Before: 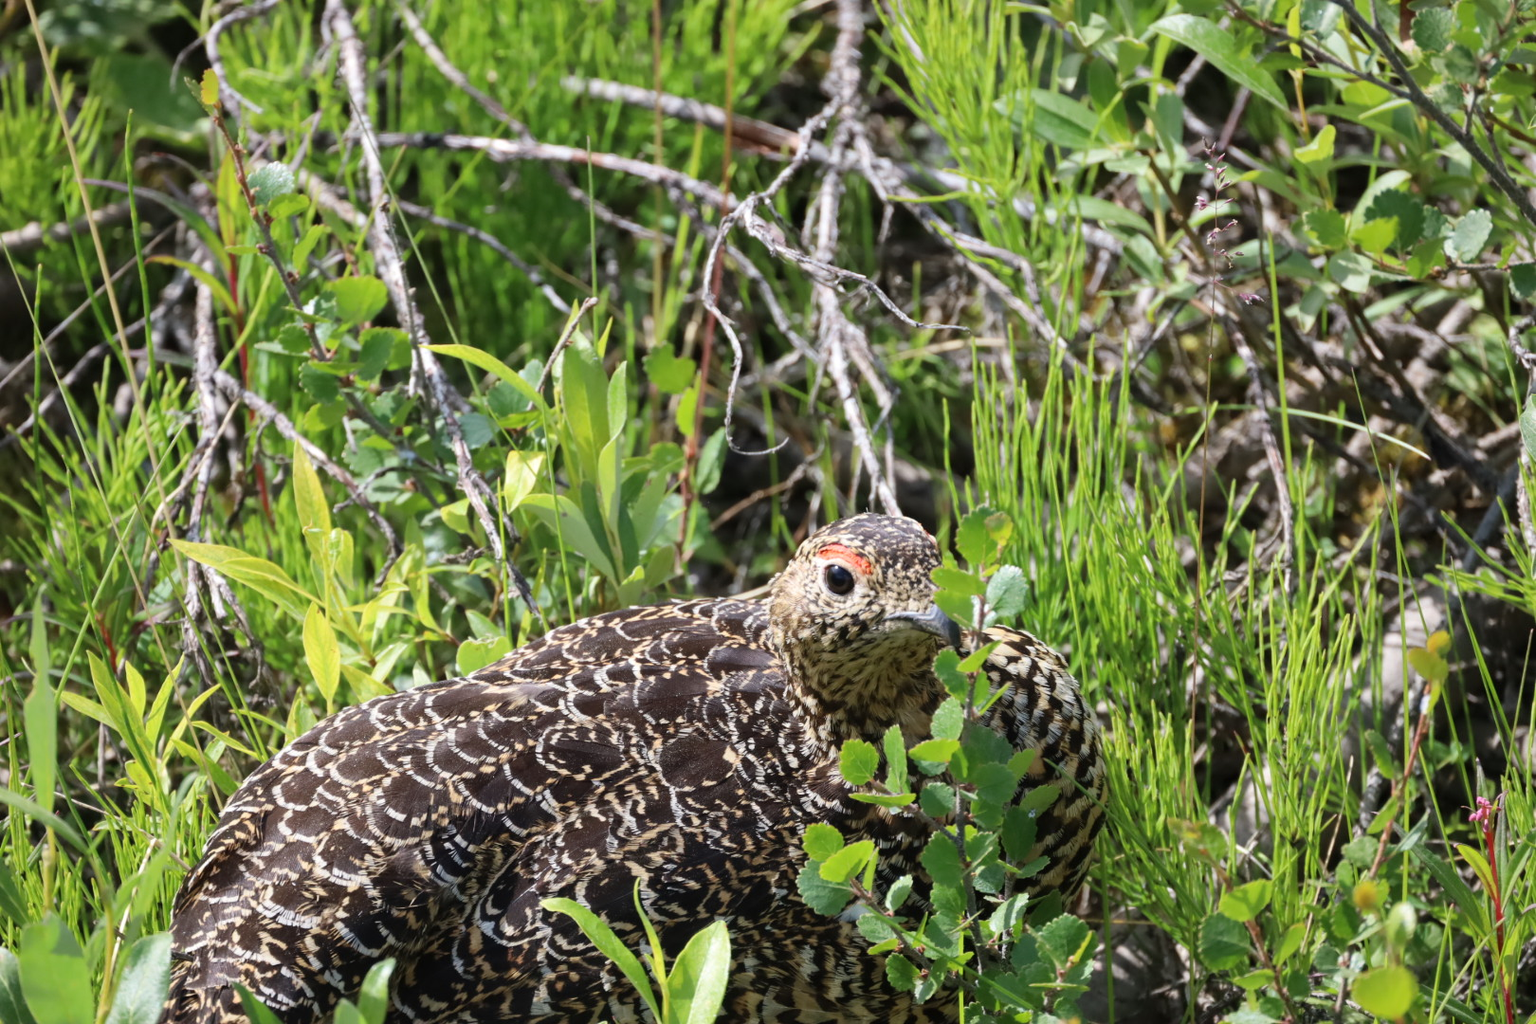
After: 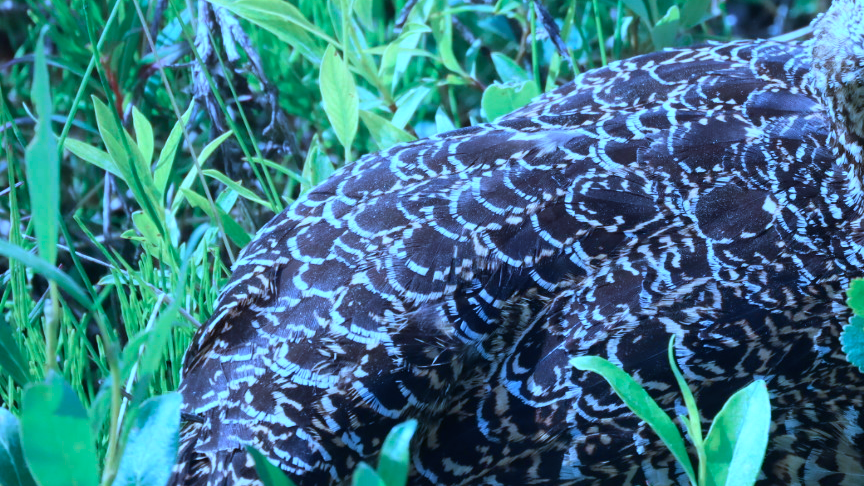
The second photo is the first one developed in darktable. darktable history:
crop and rotate: top 54.778%, right 46.61%, bottom 0.159%
exposure: exposure -0.01 EV, compensate highlight preservation false
color calibration: illuminant as shot in camera, x 0.462, y 0.419, temperature 2651.64 K
